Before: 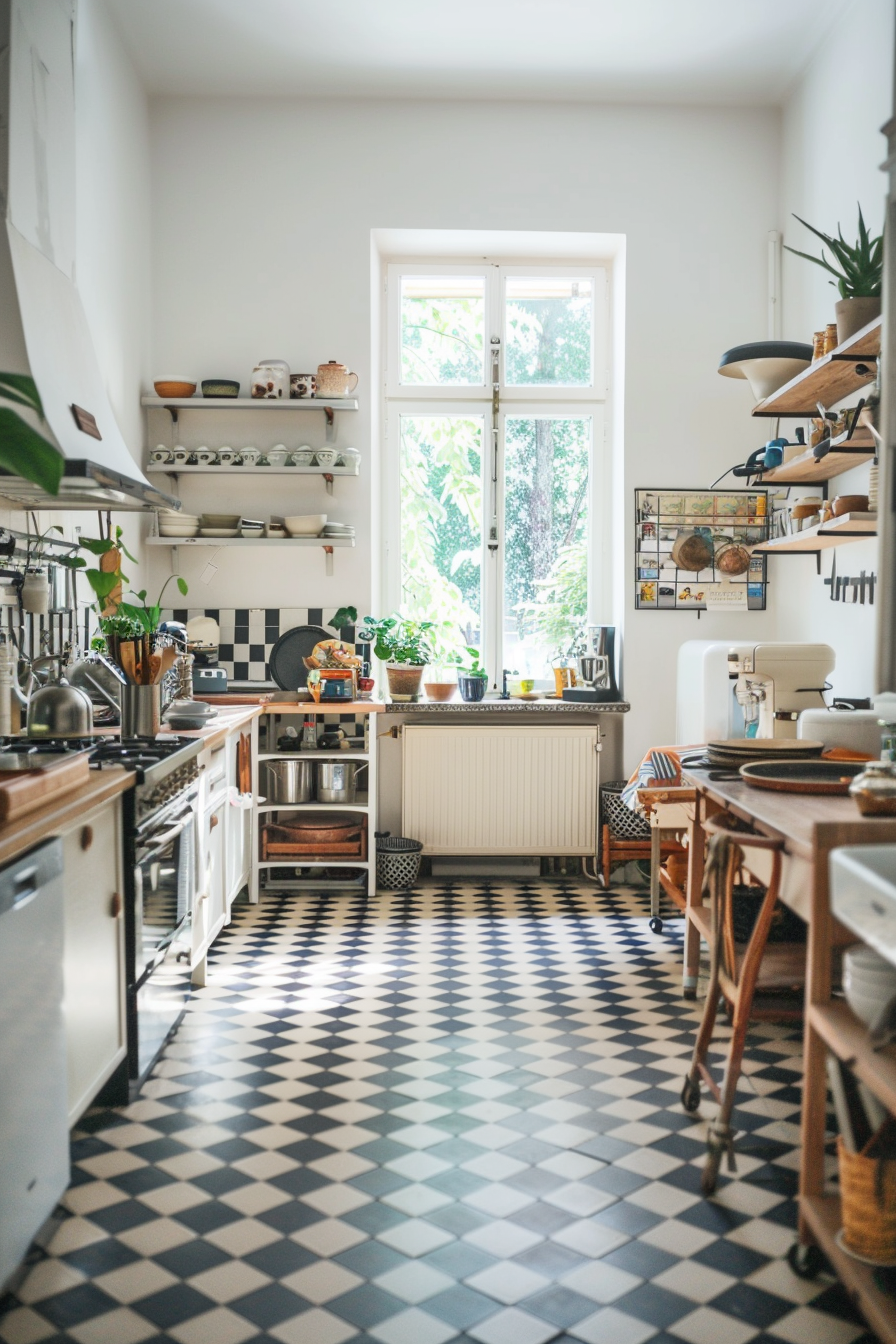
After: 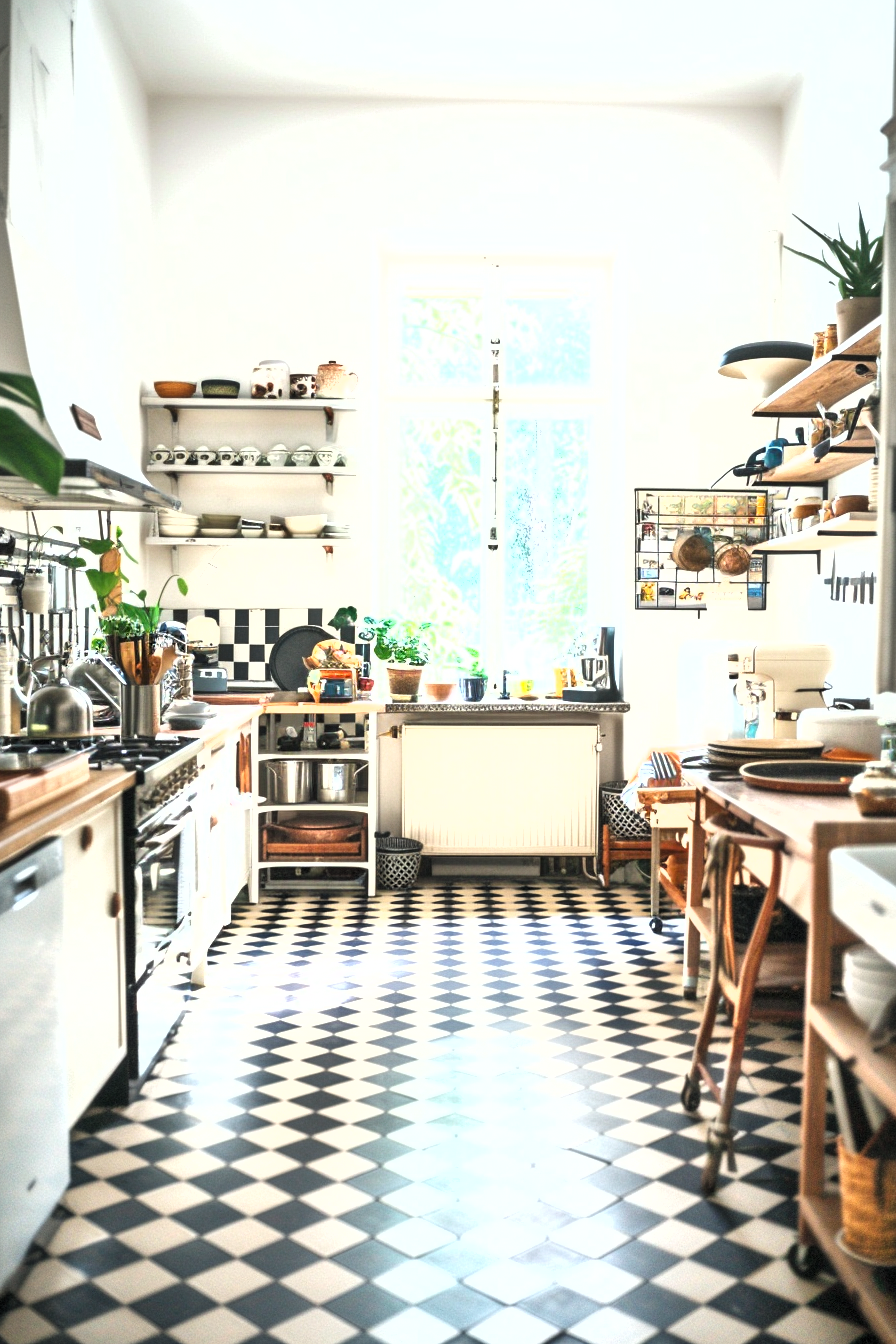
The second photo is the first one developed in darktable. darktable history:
shadows and highlights: radius 125.46, shadows 30.51, highlights -30.51, low approximation 0.01, soften with gaussian
exposure: black level correction 0, exposure 0.877 EV, compensate exposure bias true, compensate highlight preservation false
levels: levels [0.052, 0.496, 0.908]
